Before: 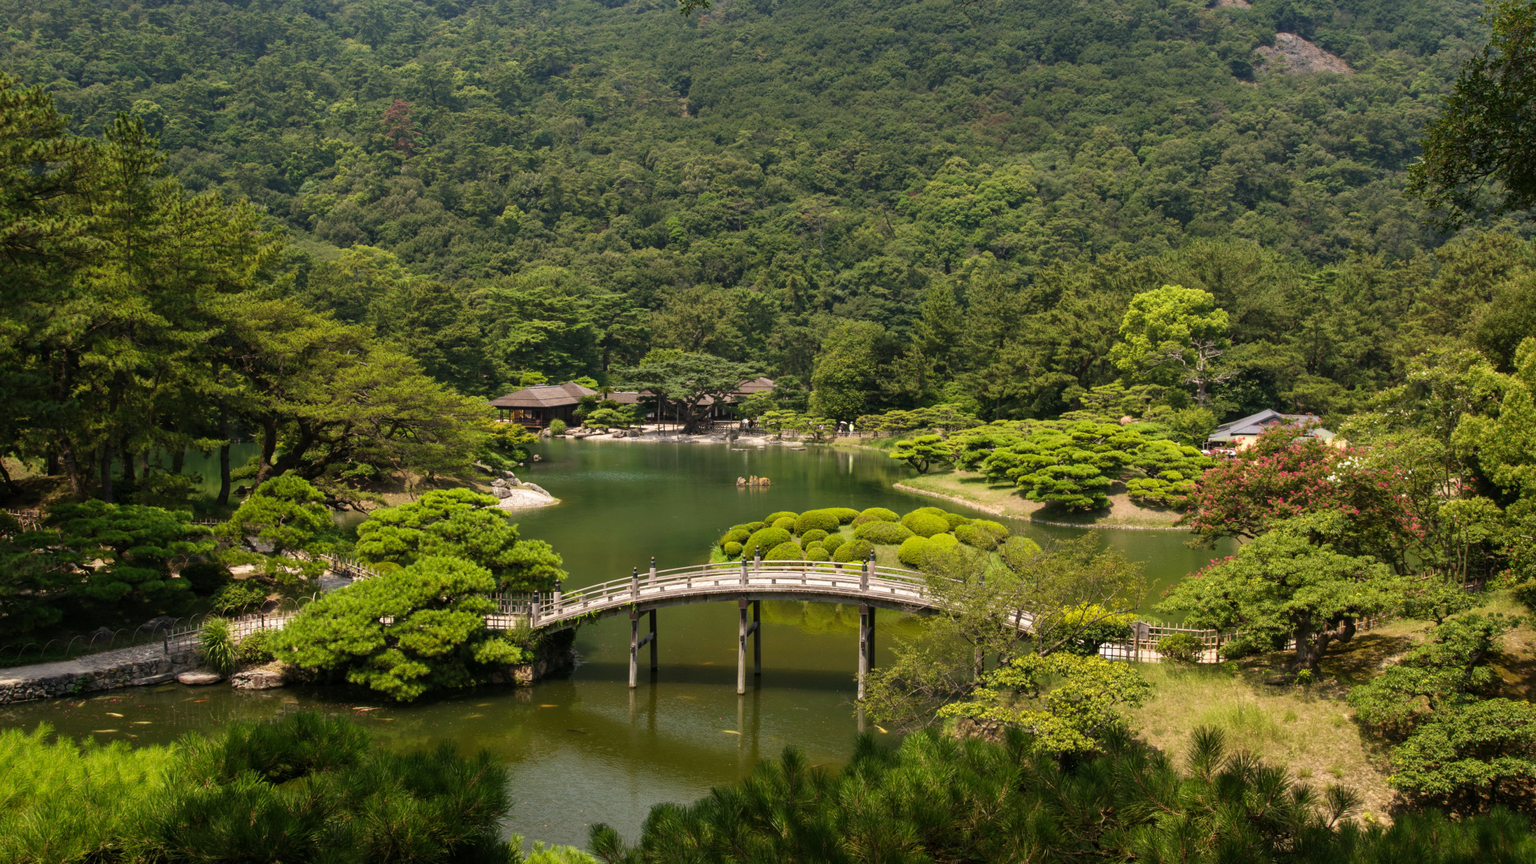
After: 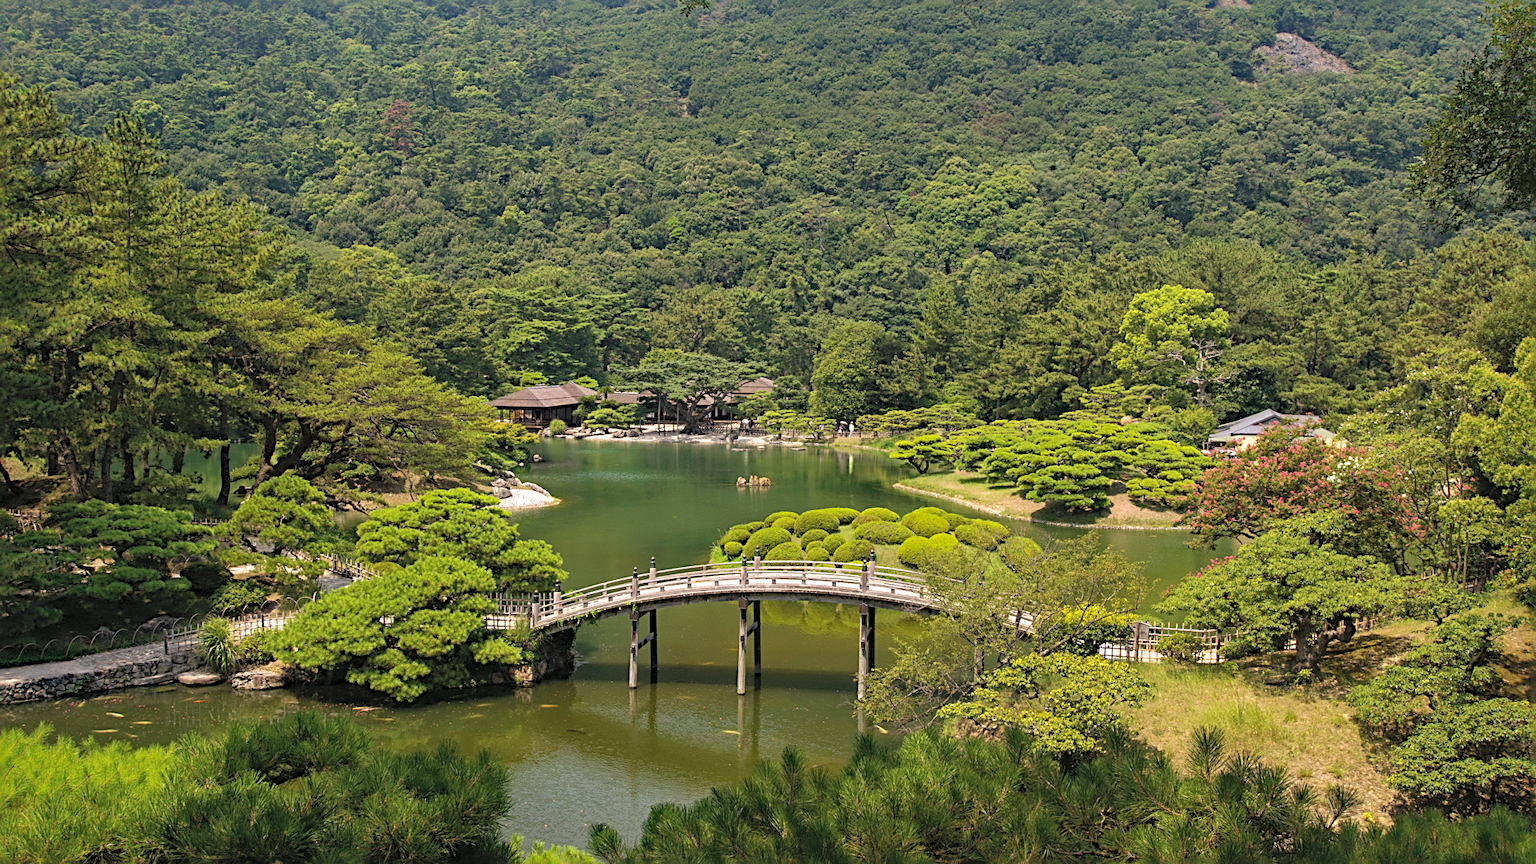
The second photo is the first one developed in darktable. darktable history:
haze removal: strength 0.29, distance 0.25, compatibility mode true, adaptive false
shadows and highlights: on, module defaults
sharpen: radius 2.531, amount 0.628
contrast brightness saturation: brightness 0.15
